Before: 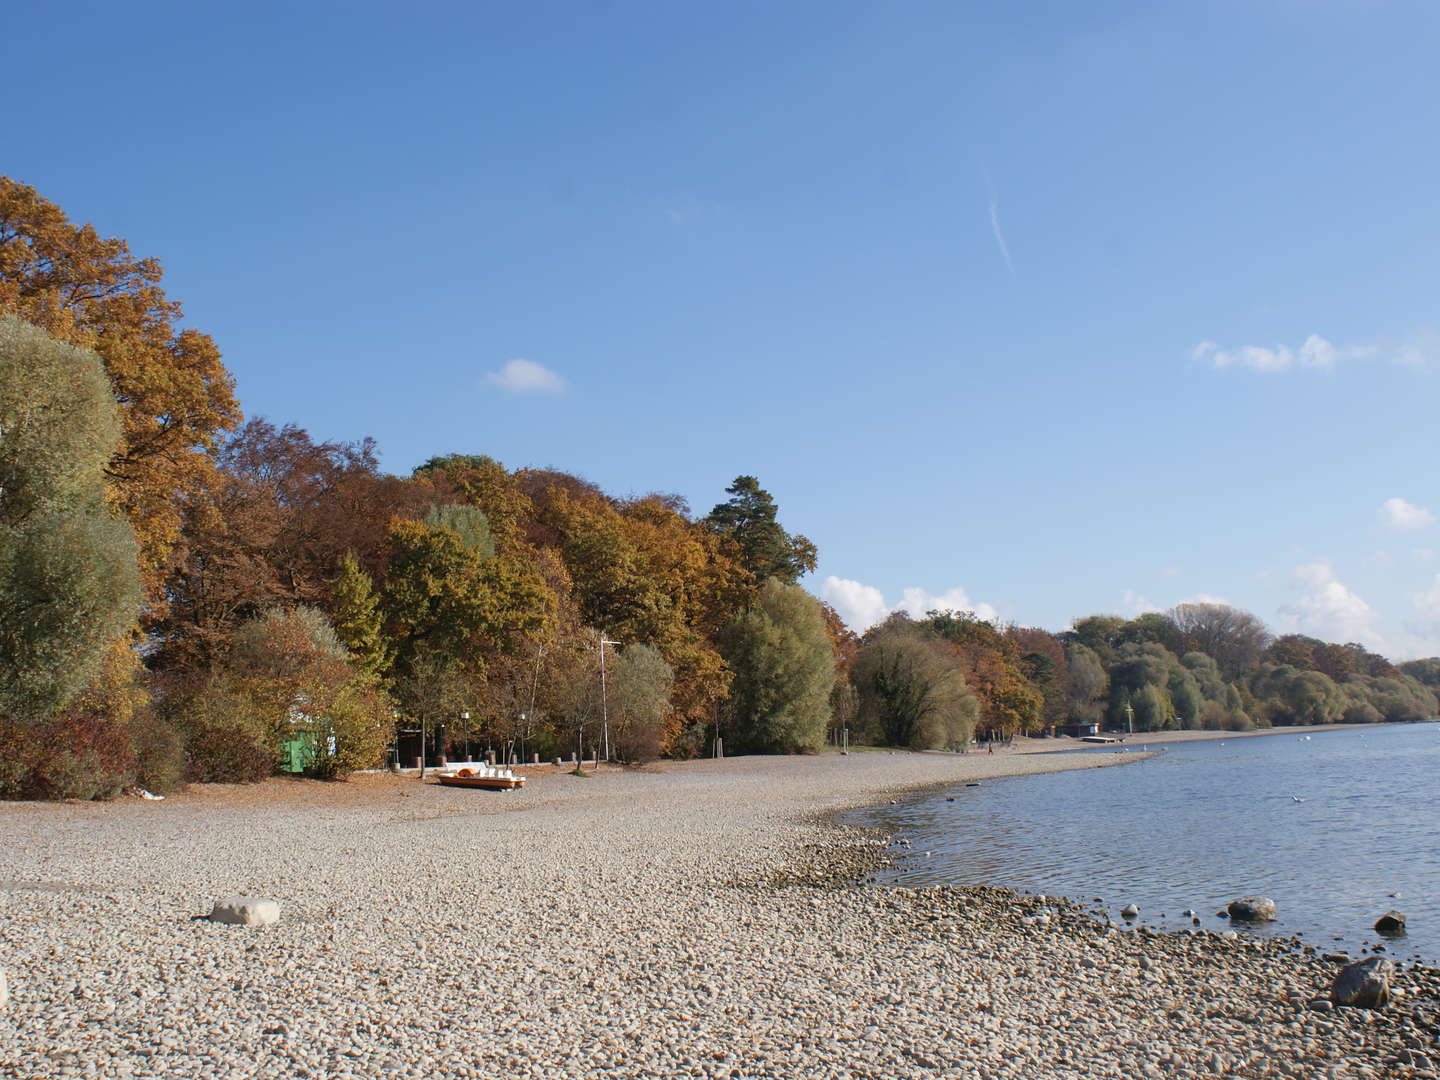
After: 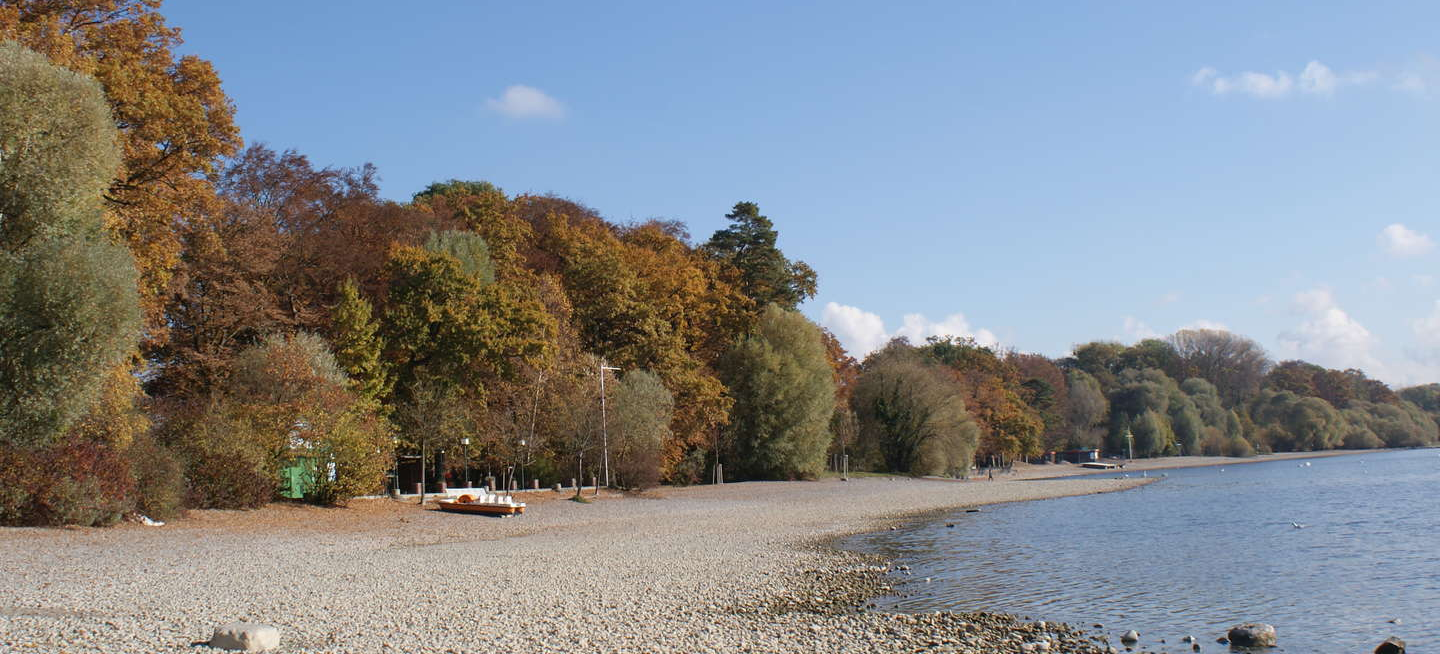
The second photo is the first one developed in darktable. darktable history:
crop and rotate: top 25.433%, bottom 13.988%
